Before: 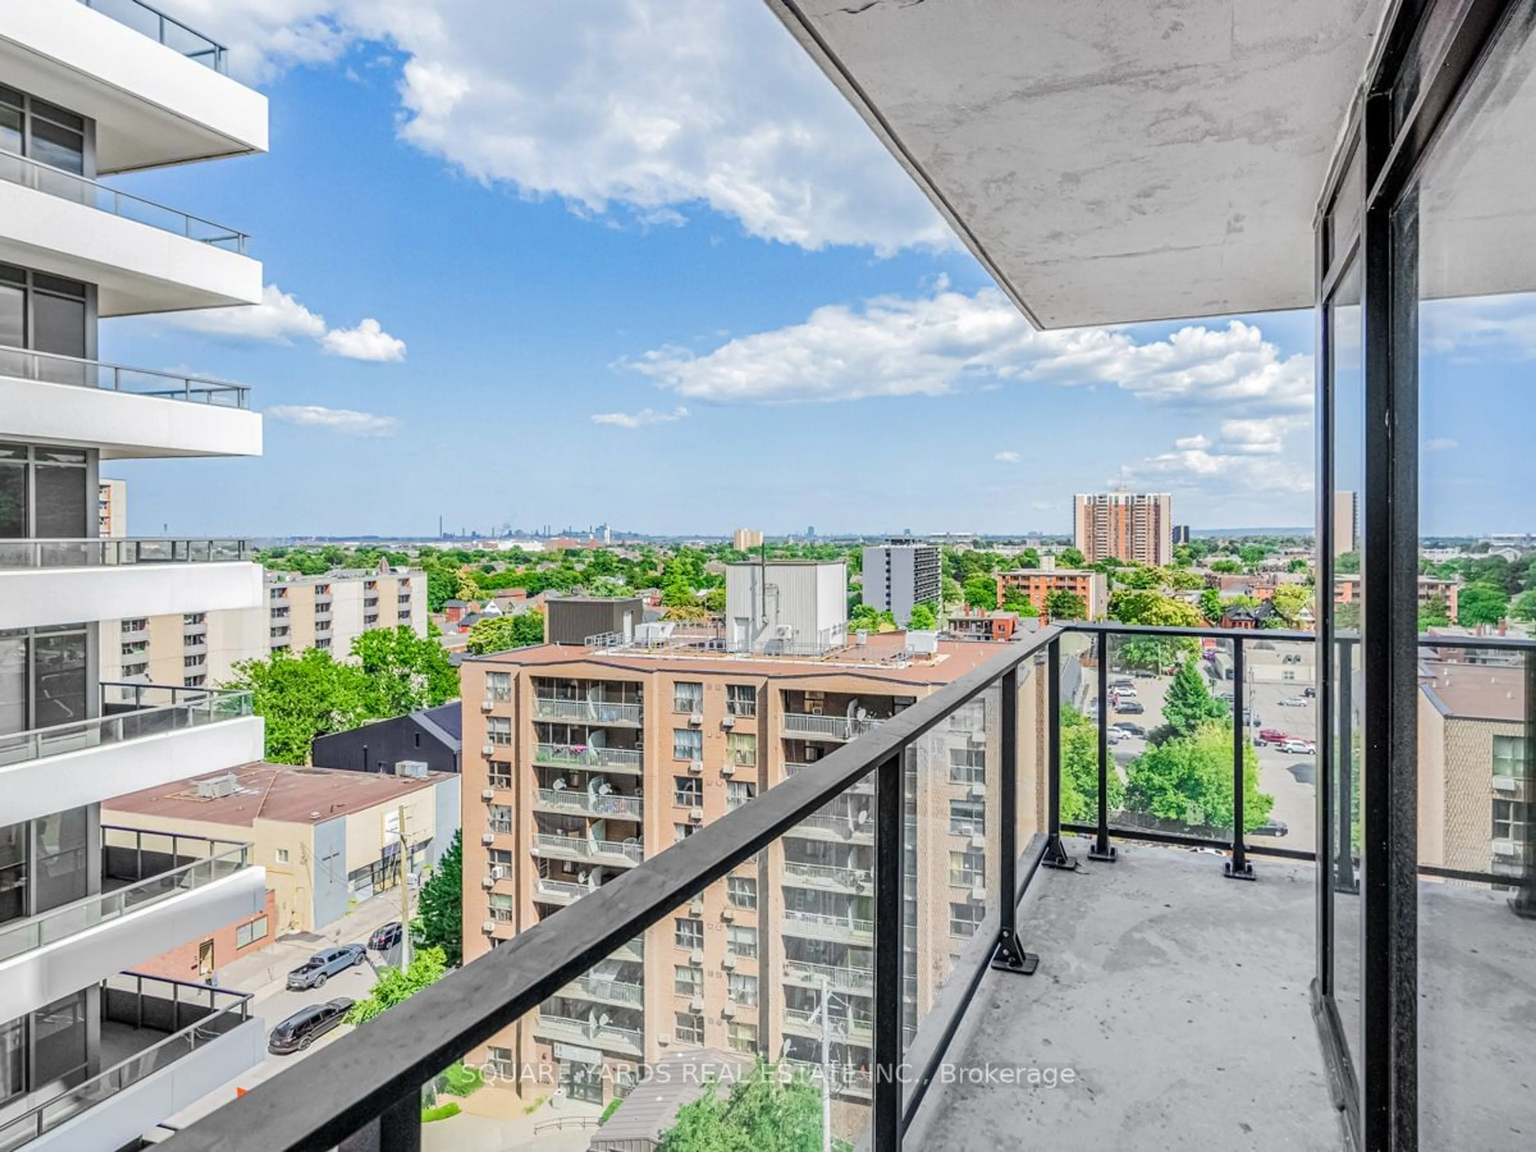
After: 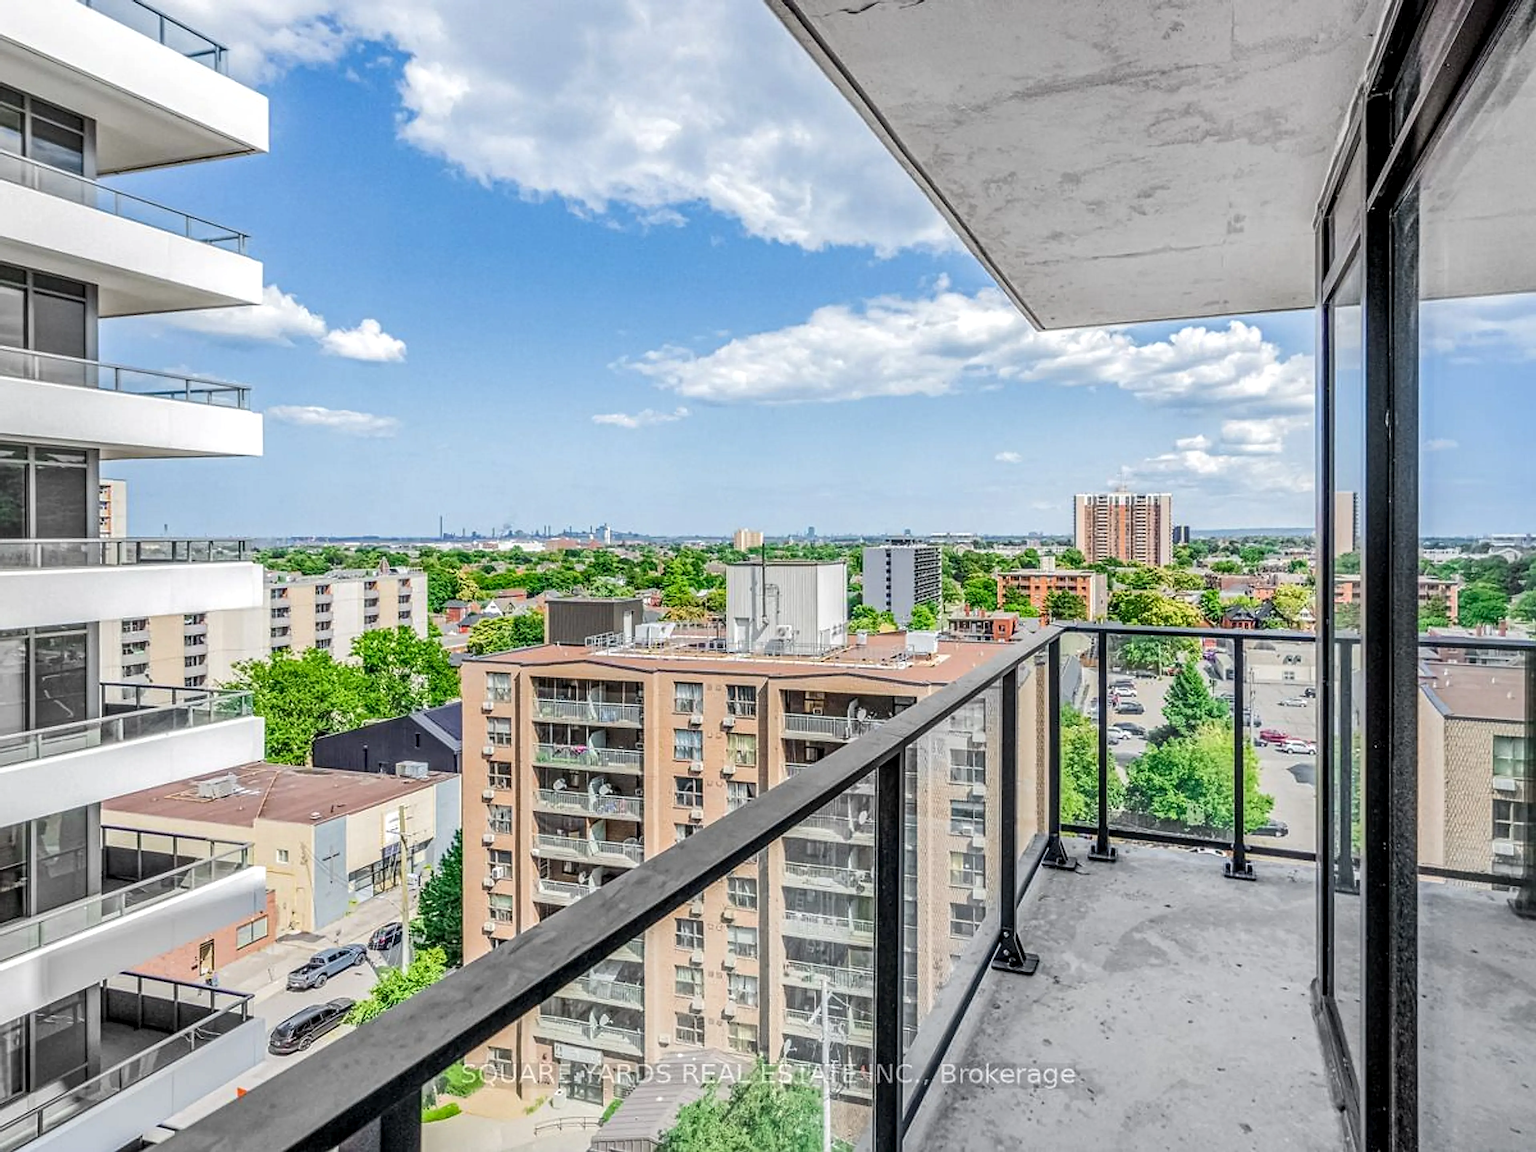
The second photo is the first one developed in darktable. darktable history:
sharpen: radius 1.407, amount 1.265, threshold 0.794
local contrast: detail 130%
